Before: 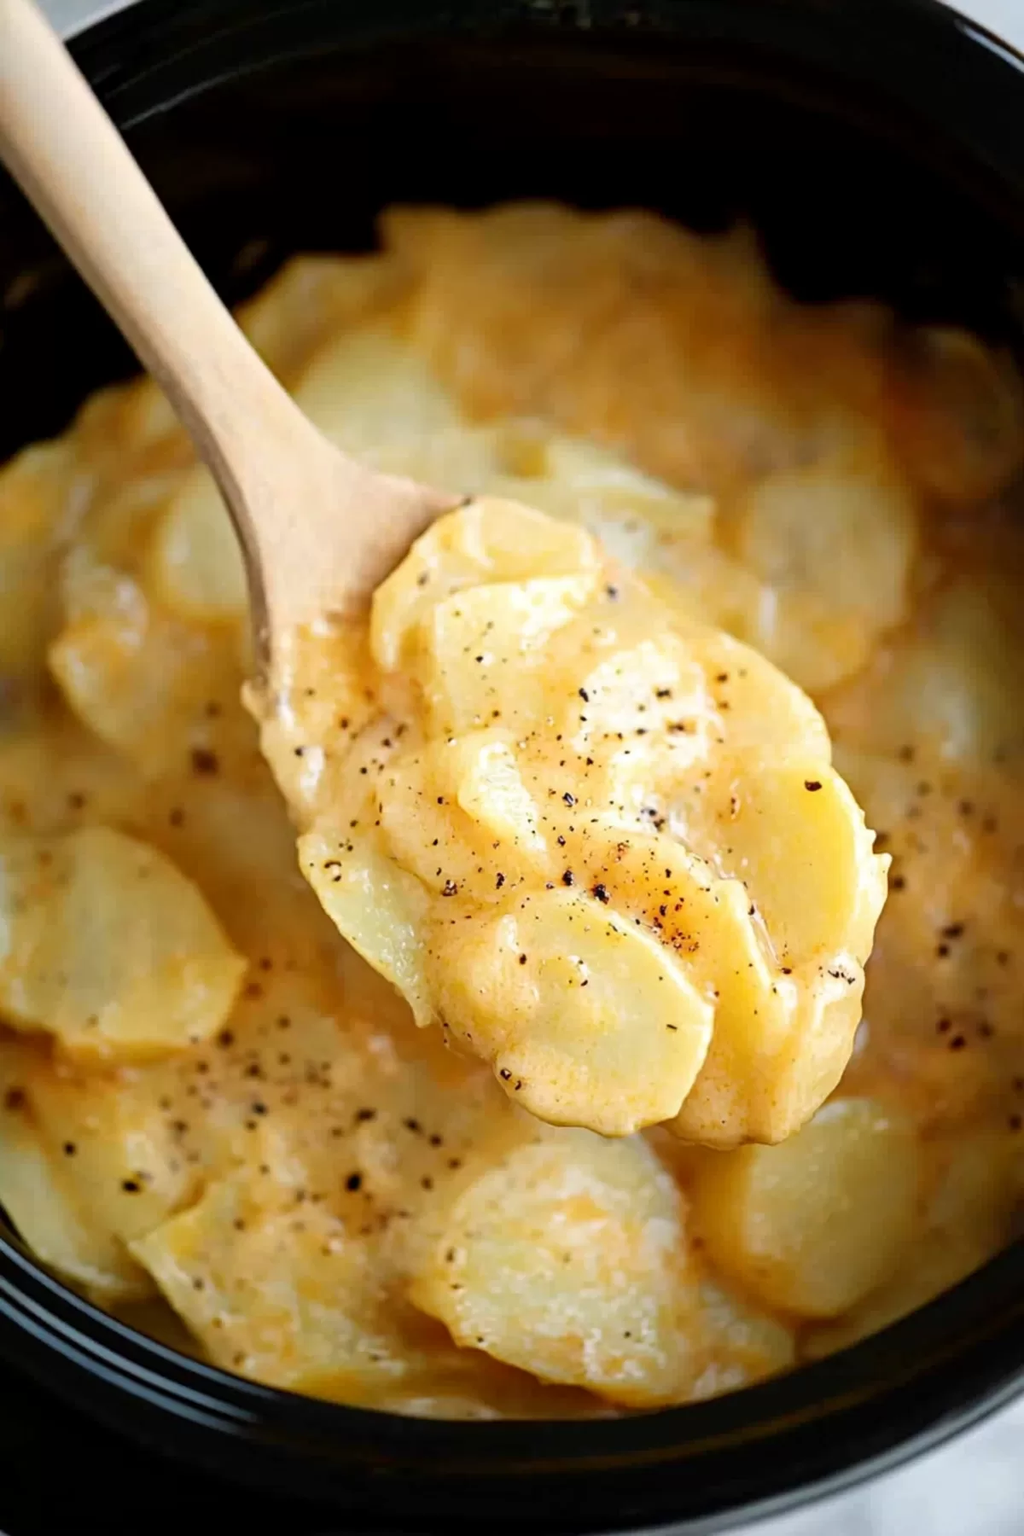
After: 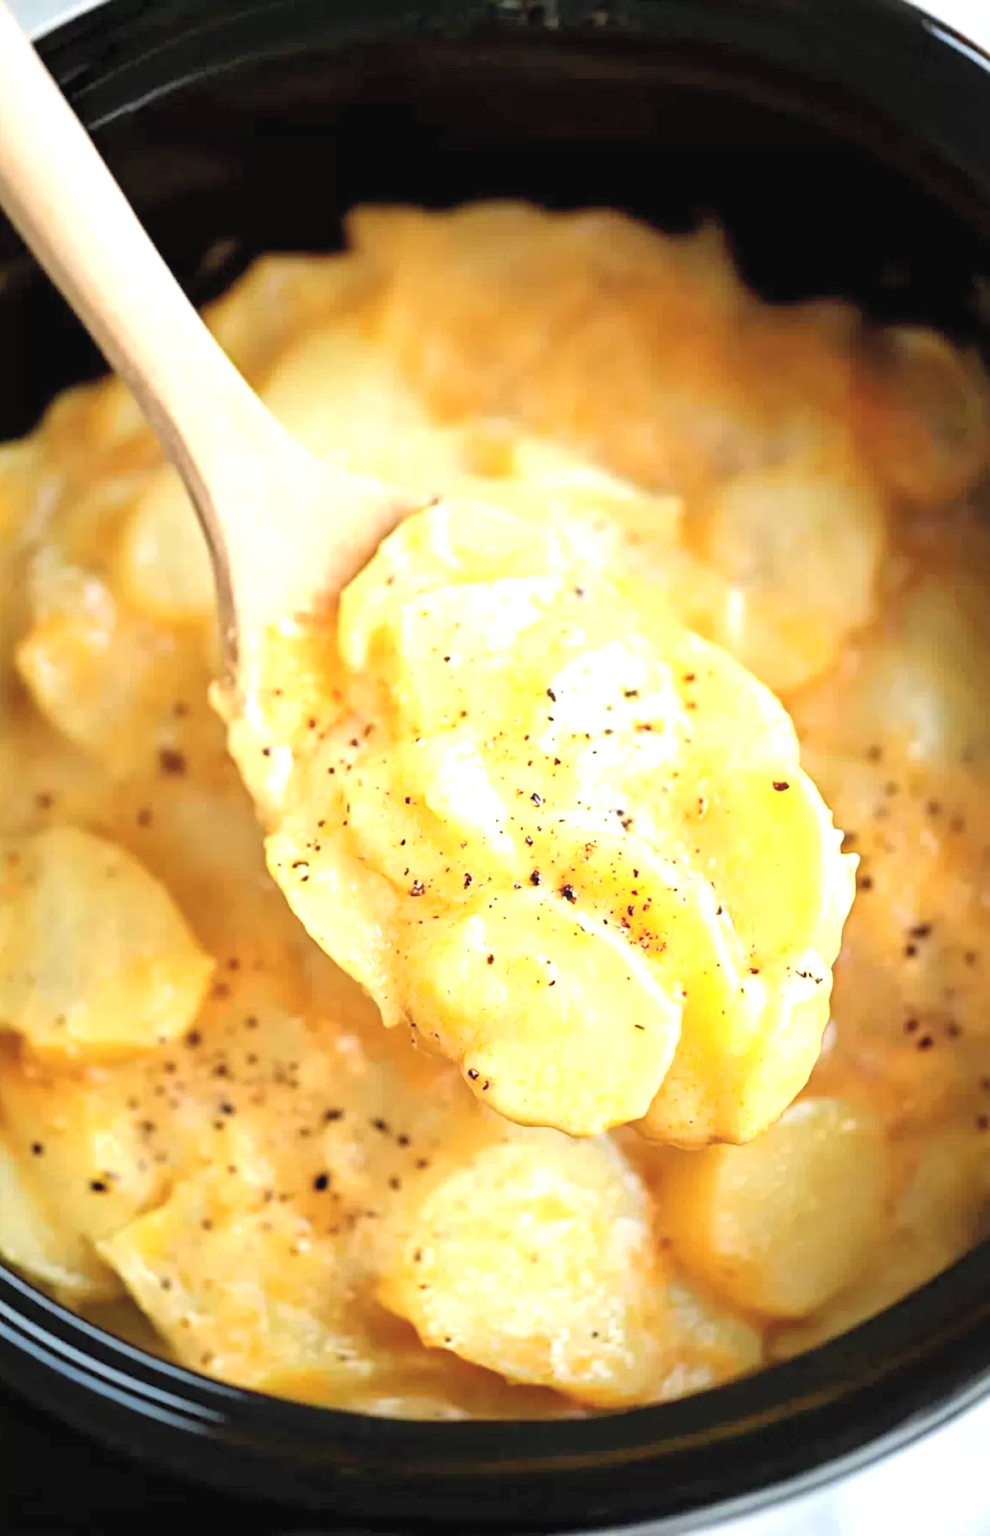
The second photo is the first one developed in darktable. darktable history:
contrast brightness saturation: brightness 0.15
crop and rotate: left 3.238%
exposure: black level correction -0.001, exposure 0.9 EV, compensate exposure bias true, compensate highlight preservation false
rotate and perspective: crop left 0, crop top 0
